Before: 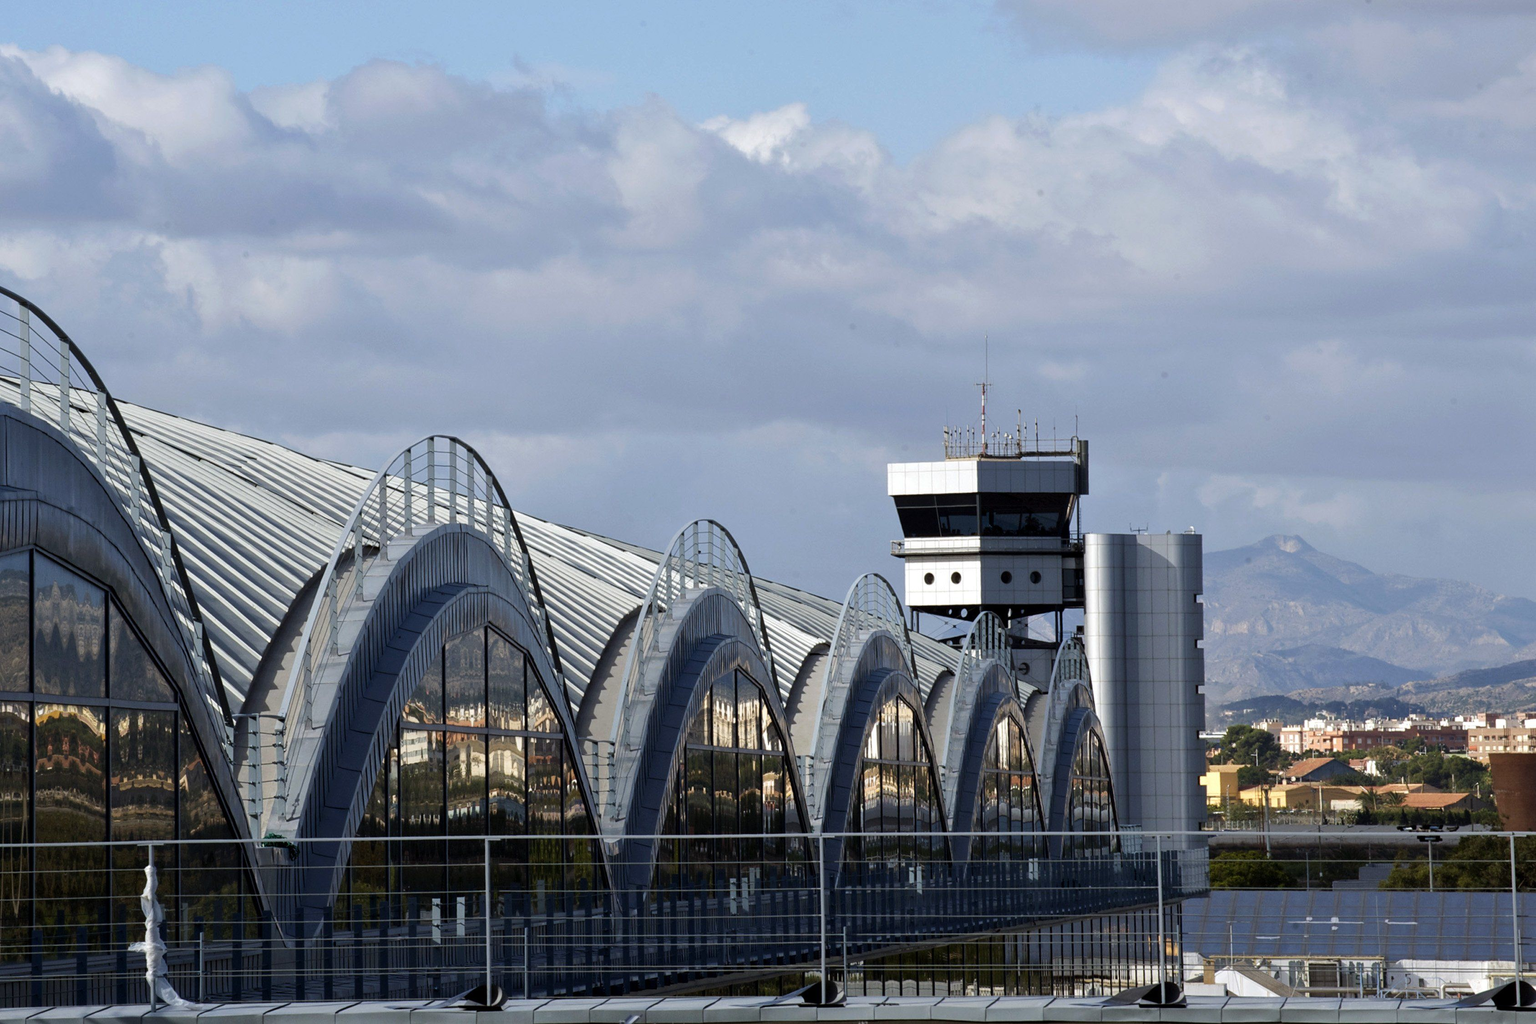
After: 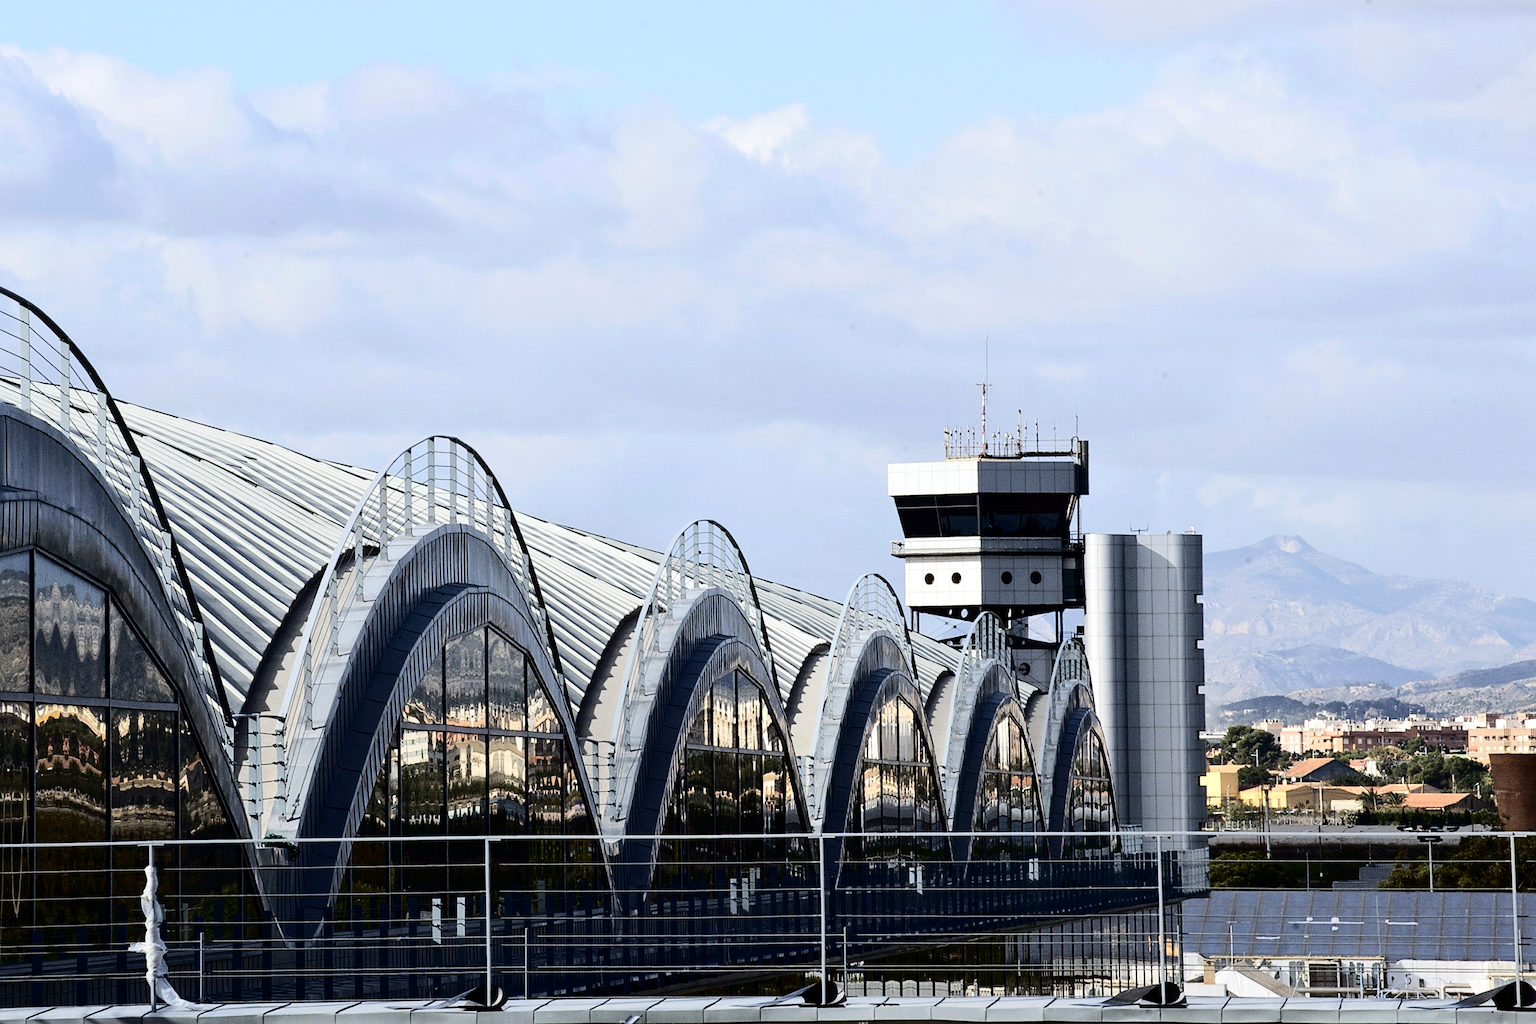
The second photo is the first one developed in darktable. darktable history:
tone curve: curves: ch0 [(0, 0) (0.003, 0.001) (0.011, 0.004) (0.025, 0.008) (0.044, 0.015) (0.069, 0.022) (0.1, 0.031) (0.136, 0.052) (0.177, 0.101) (0.224, 0.181) (0.277, 0.289) (0.335, 0.418) (0.399, 0.541) (0.468, 0.65) (0.543, 0.739) (0.623, 0.817) (0.709, 0.882) (0.801, 0.919) (0.898, 0.958) (1, 1)], color space Lab, independent channels, preserve colors none
sharpen: on, module defaults
